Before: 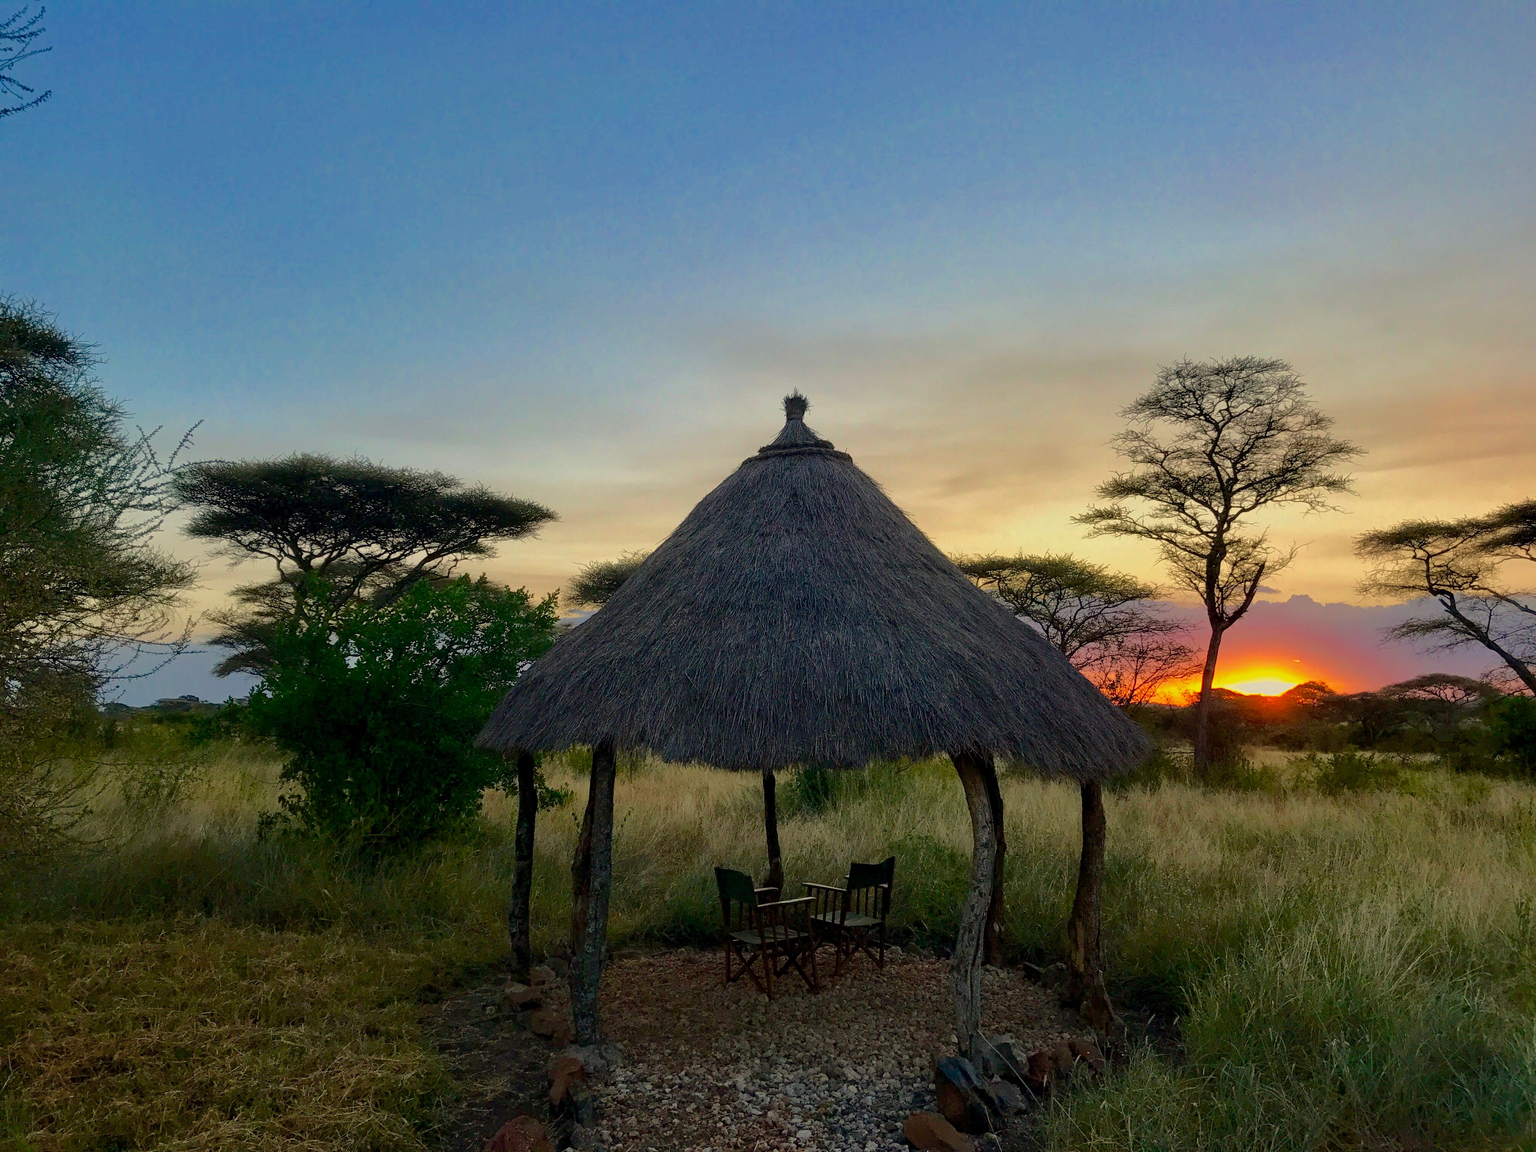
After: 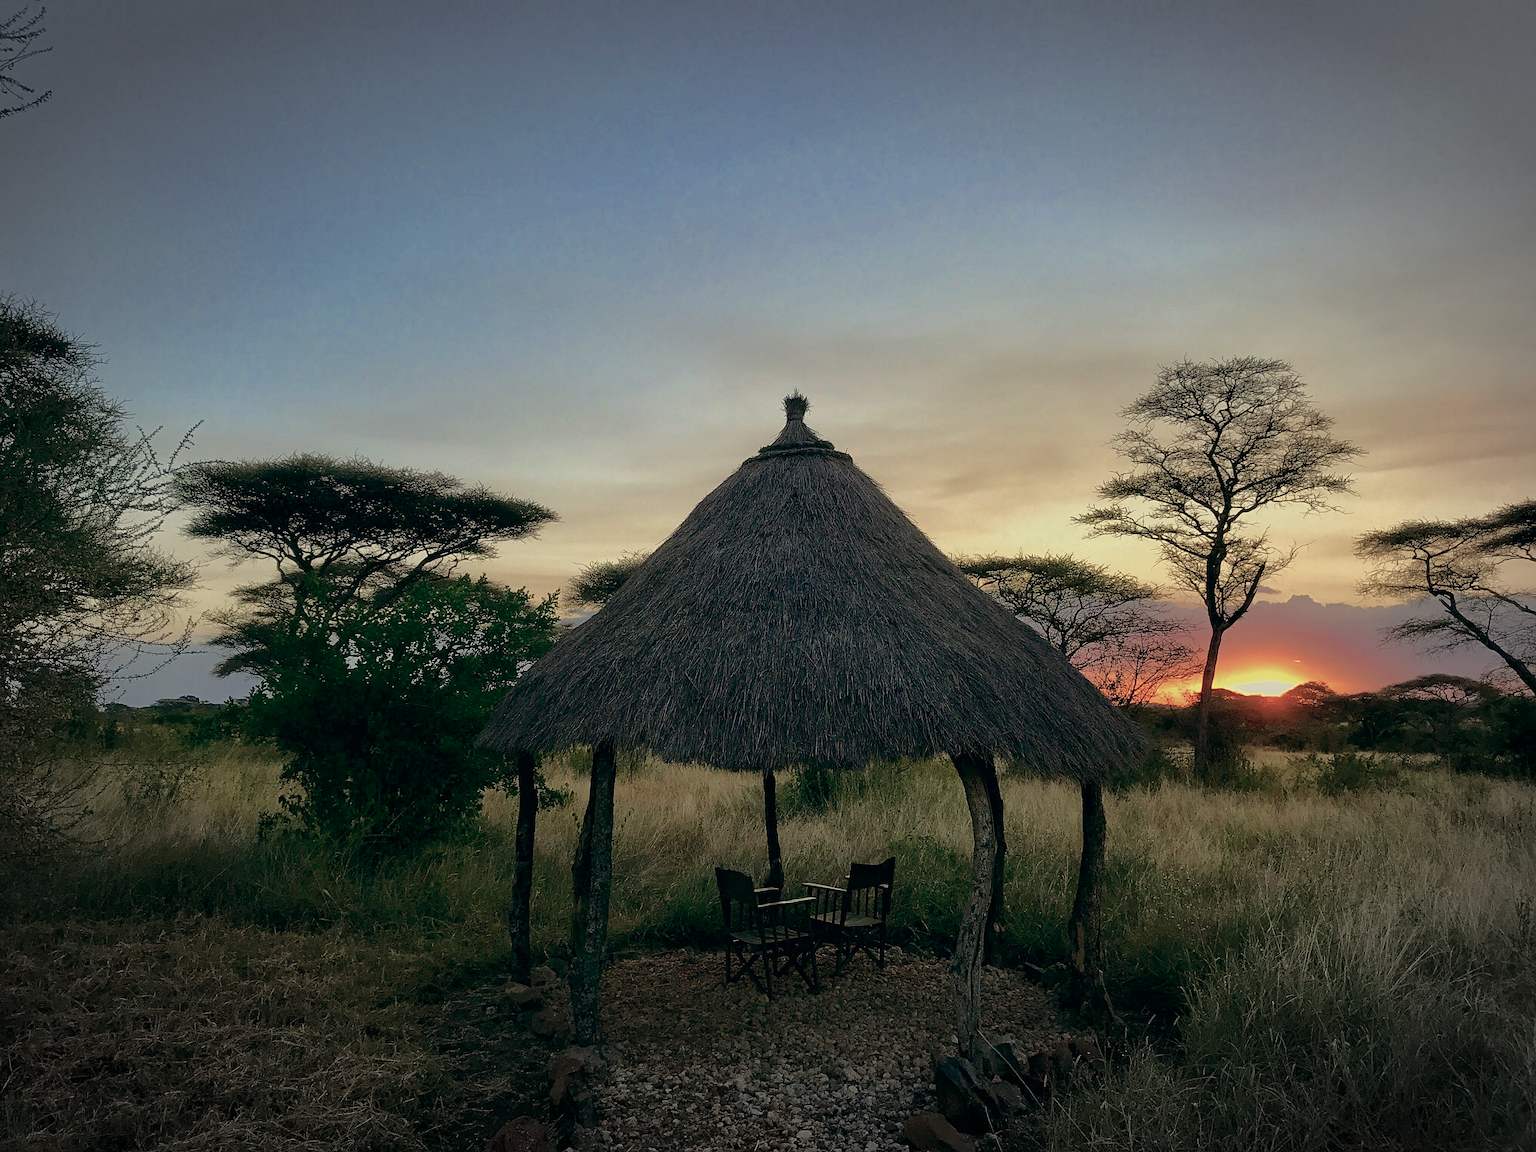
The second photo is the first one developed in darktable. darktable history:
exposure: black level correction 0.001, compensate highlight preservation false
color zones: curves: ch0 [(0, 0.613) (0.01, 0.613) (0.245, 0.448) (0.498, 0.529) (0.642, 0.665) (0.879, 0.777) (0.99, 0.613)]; ch1 [(0, 0) (0.143, 0) (0.286, 0) (0.429, 0) (0.571, 0) (0.714, 0) (0.857, 0)], mix -93.41%
sharpen: amount 0.55
color balance: lift [1, 0.994, 1.002, 1.006], gamma [0.957, 1.081, 1.016, 0.919], gain [0.97, 0.972, 1.01, 1.028], input saturation 91.06%, output saturation 79.8%
vignetting: fall-off start 79.43%, saturation -0.649, width/height ratio 1.327, unbound false
tone equalizer: on, module defaults
